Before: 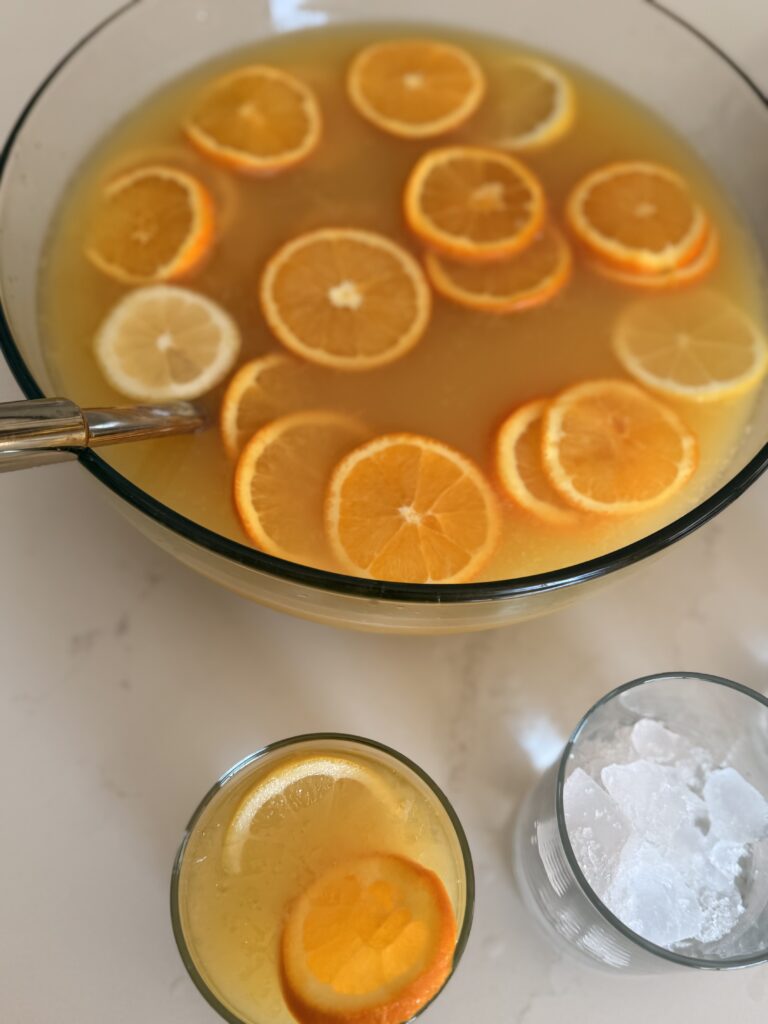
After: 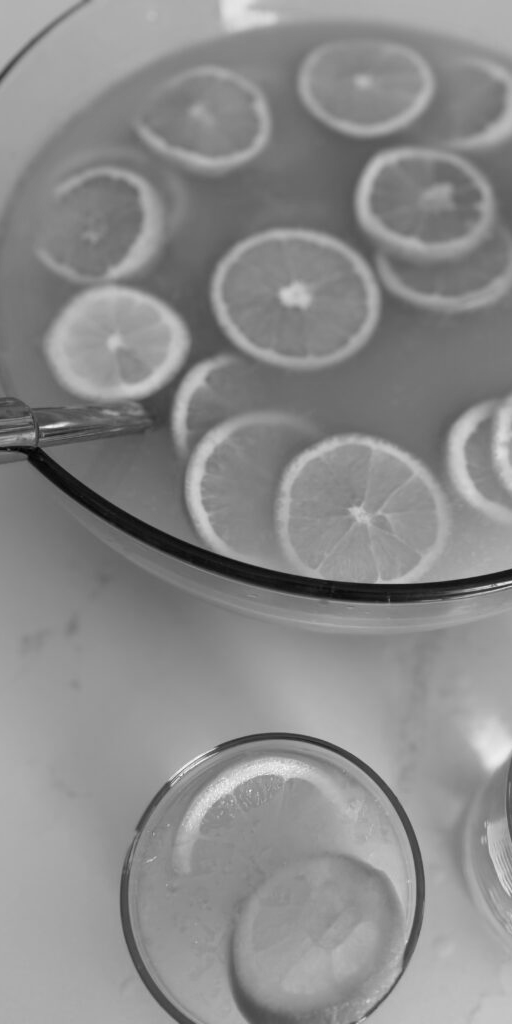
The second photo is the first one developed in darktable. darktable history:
monochrome: a -3.63, b -0.465
crop and rotate: left 6.617%, right 26.717%
